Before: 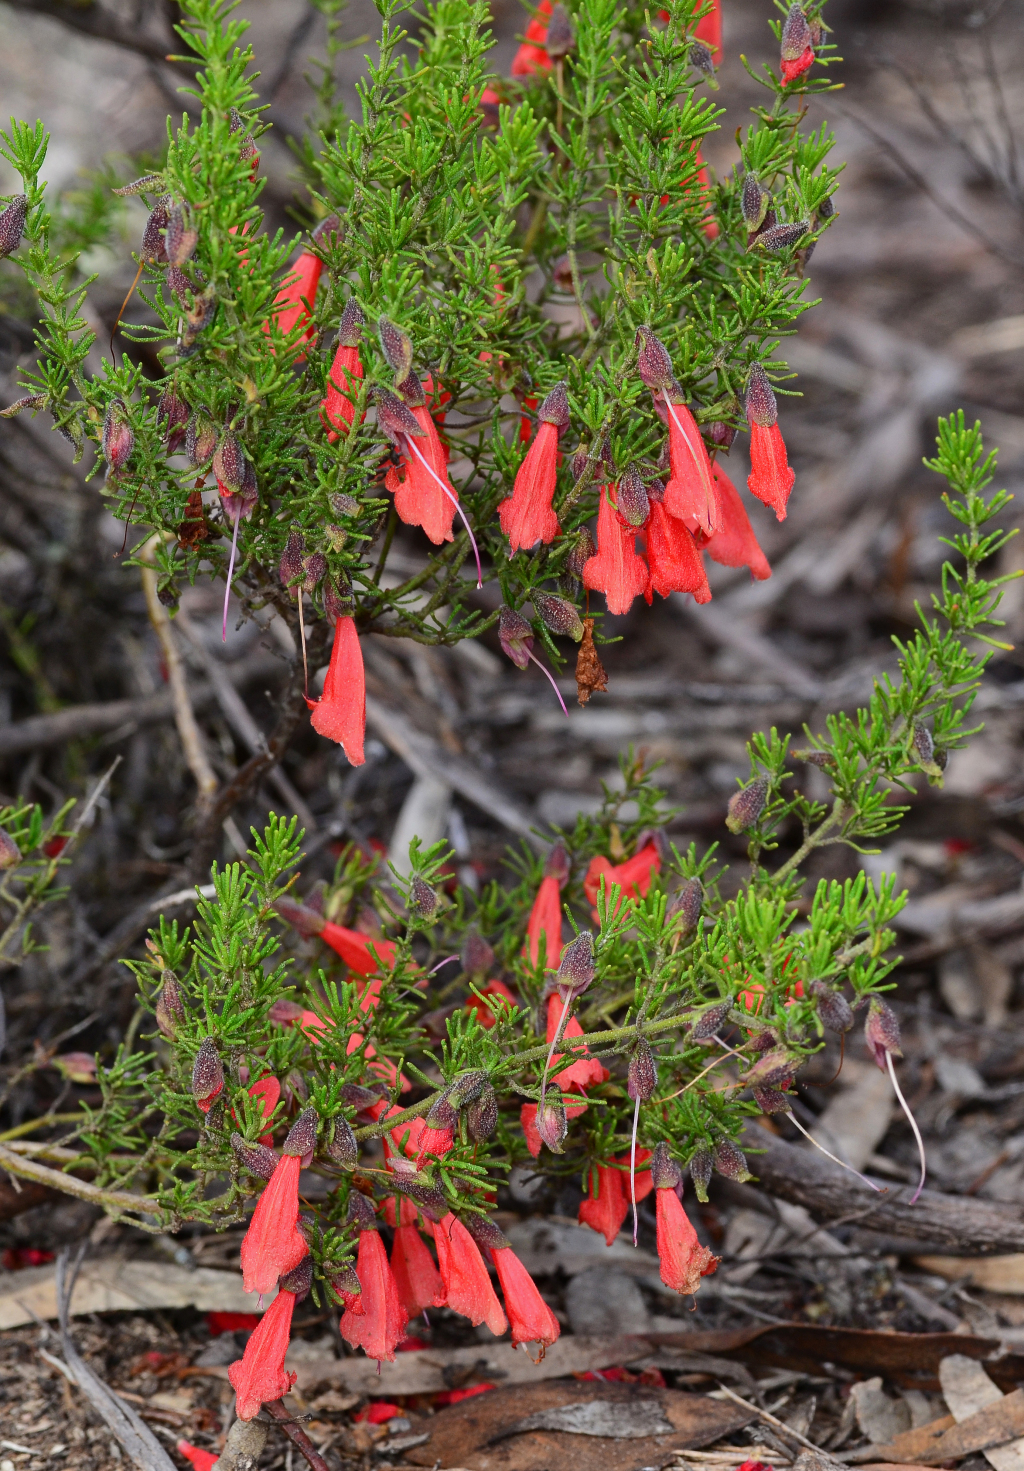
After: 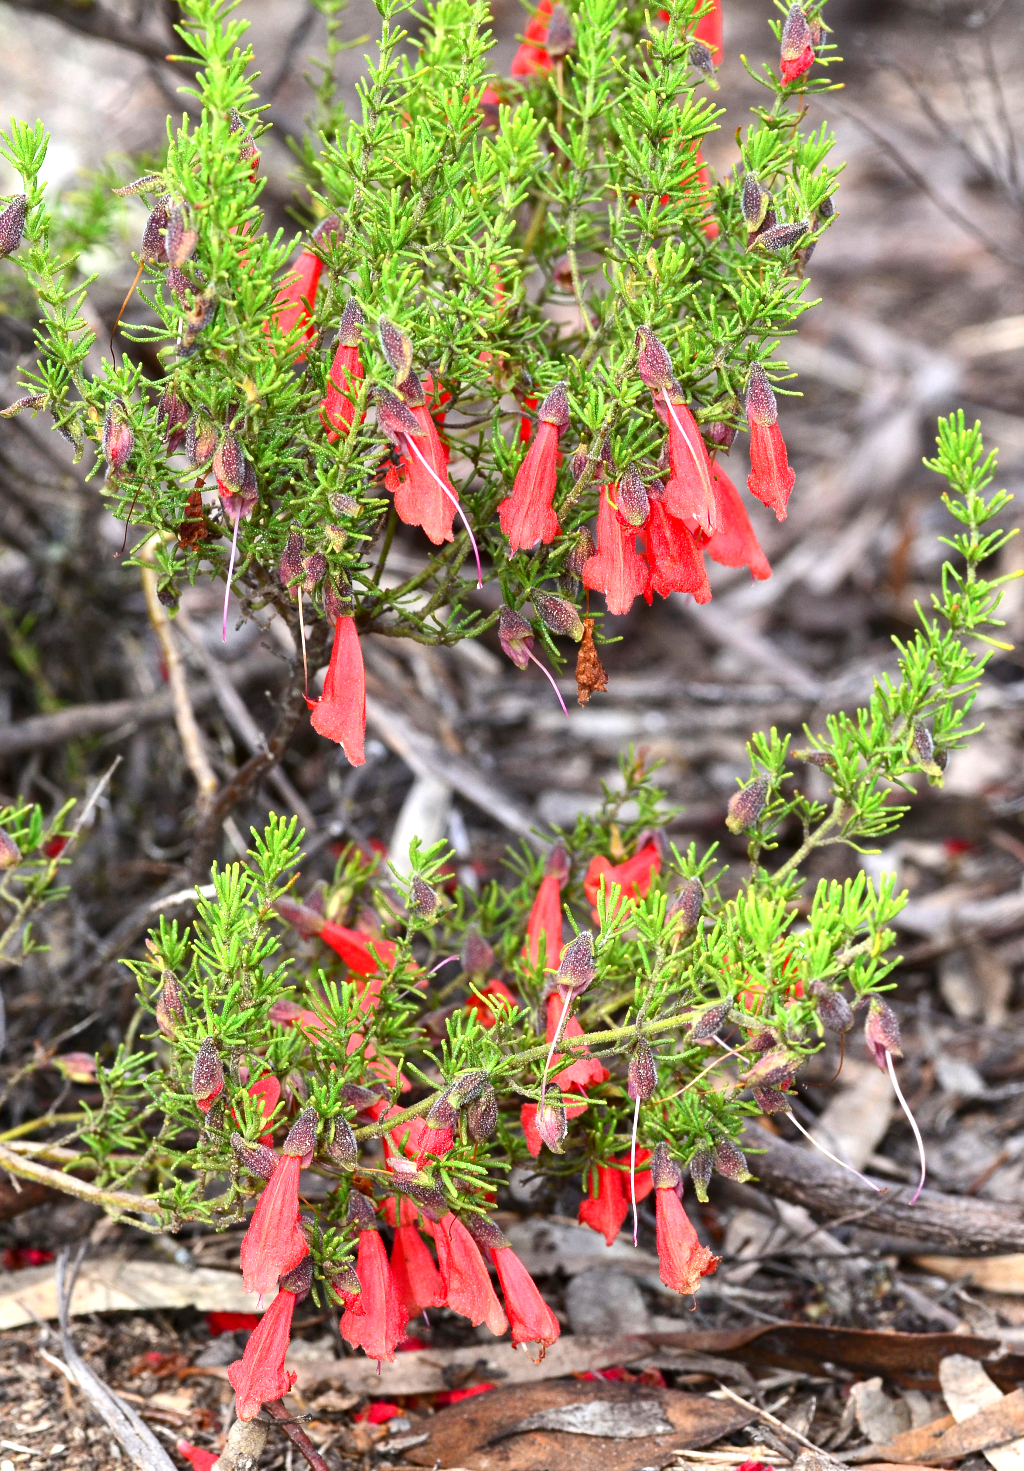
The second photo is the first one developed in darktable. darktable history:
exposure: black level correction 0.001, exposure 0.5 EV, compensate exposure bias true, compensate highlight preservation false
color zones: curves: ch0 [(0.25, 0.5) (0.463, 0.627) (0.484, 0.637) (0.75, 0.5)]
contrast brightness saturation: contrast 0.05
